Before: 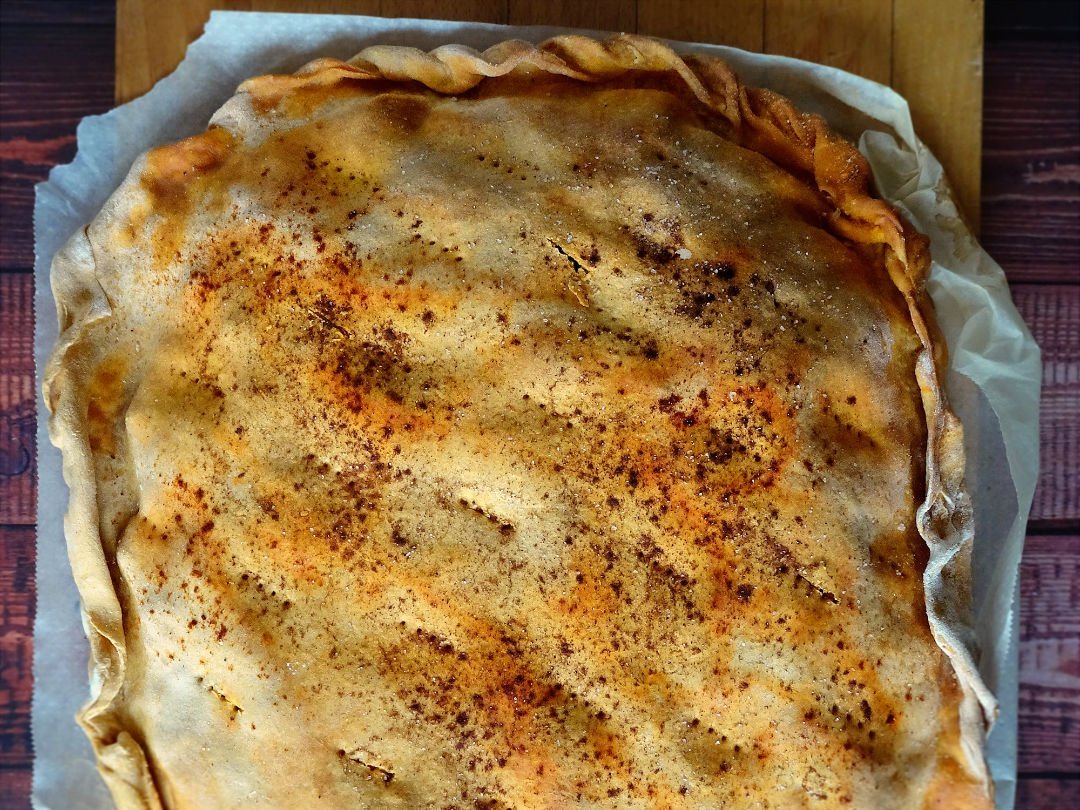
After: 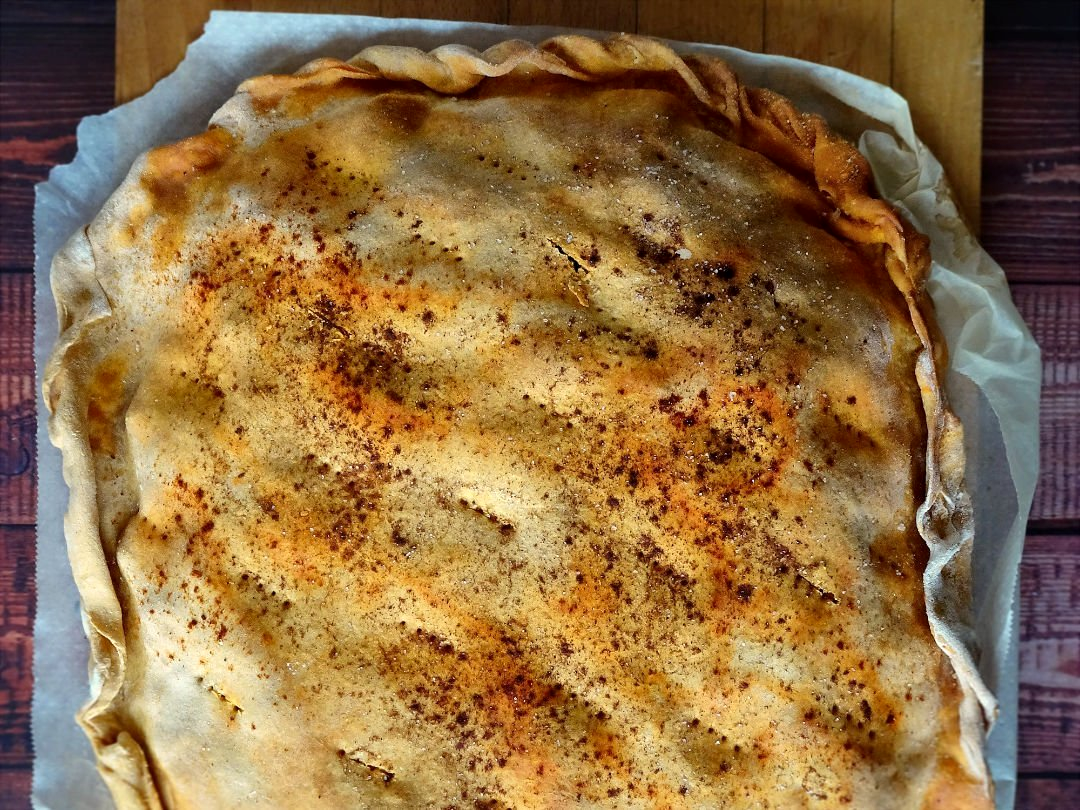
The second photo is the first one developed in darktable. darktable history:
local contrast: mode bilateral grid, contrast 20, coarseness 50, detail 121%, midtone range 0.2
